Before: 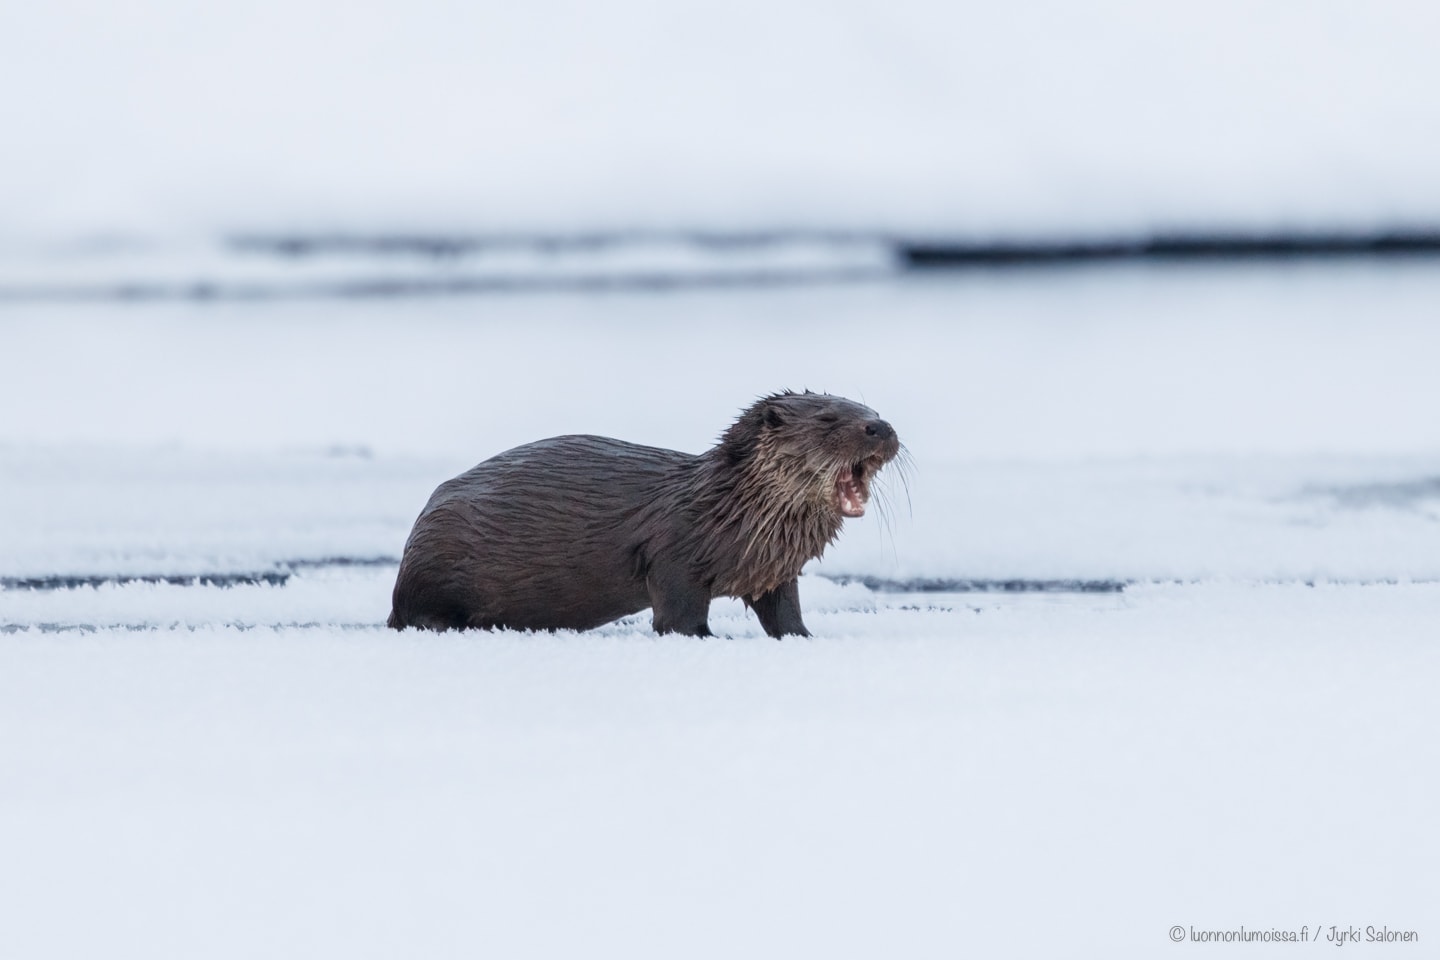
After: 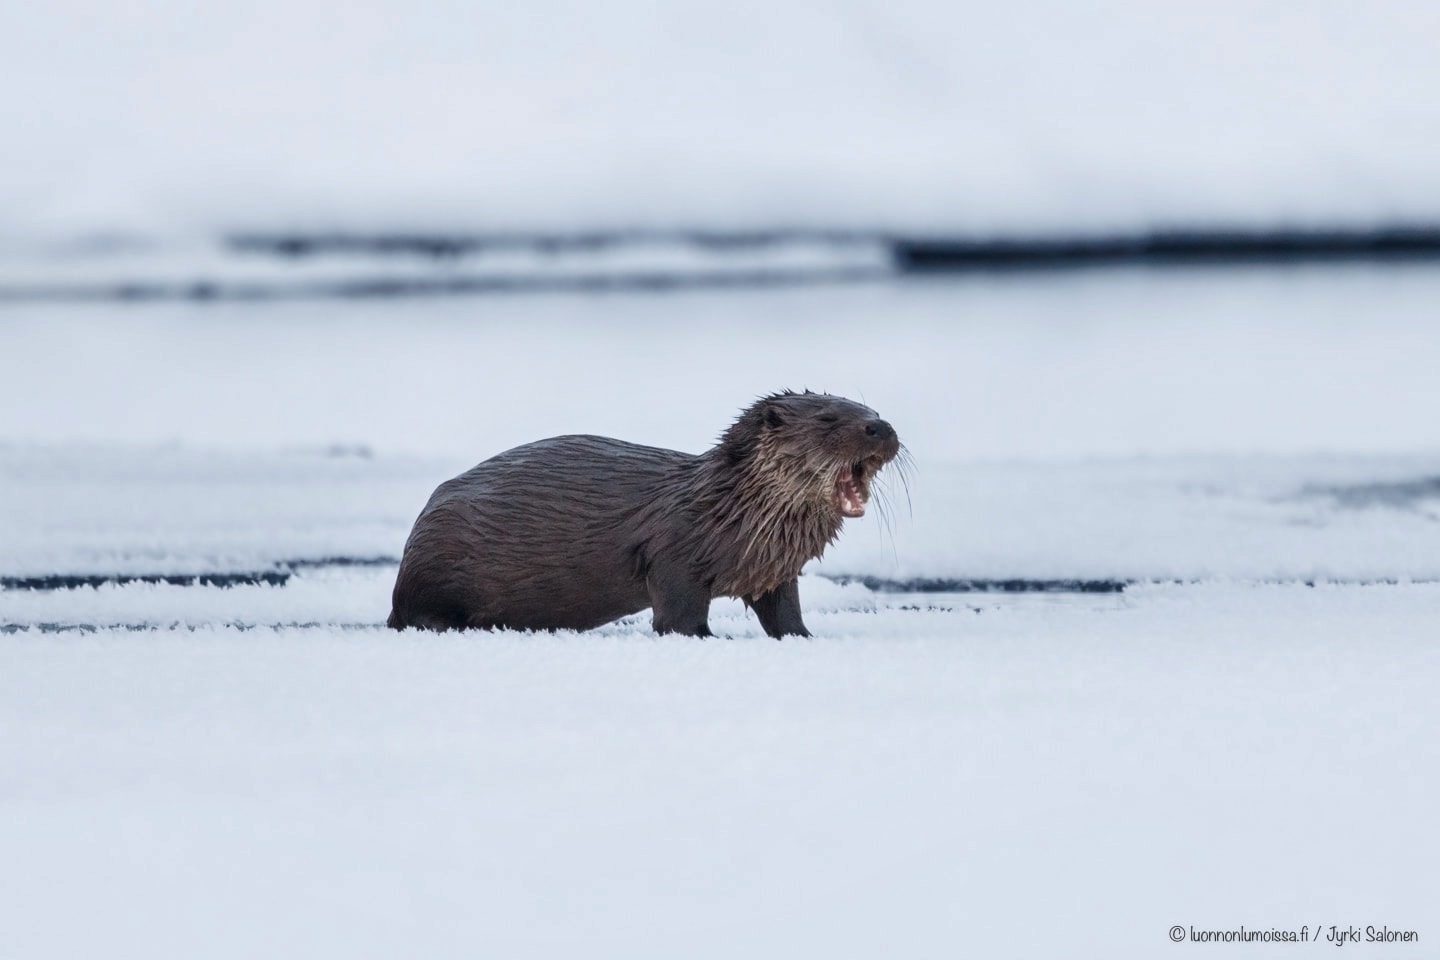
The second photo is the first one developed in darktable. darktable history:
shadows and highlights: shadows 12.89, white point adjustment 1.16, soften with gaussian
